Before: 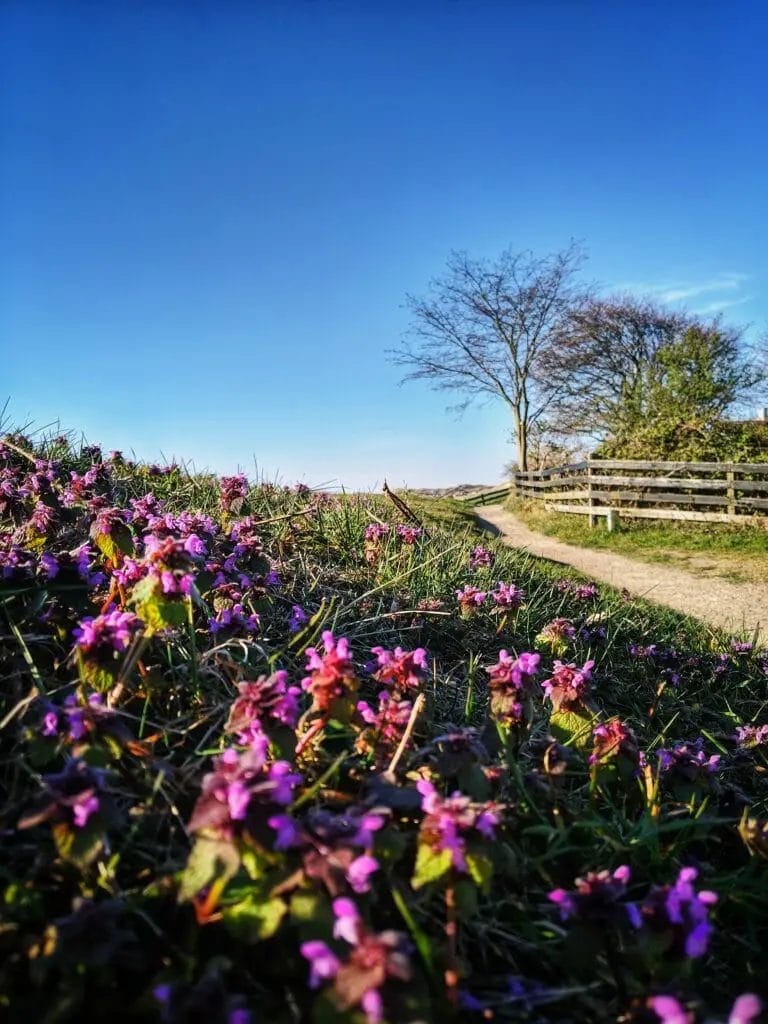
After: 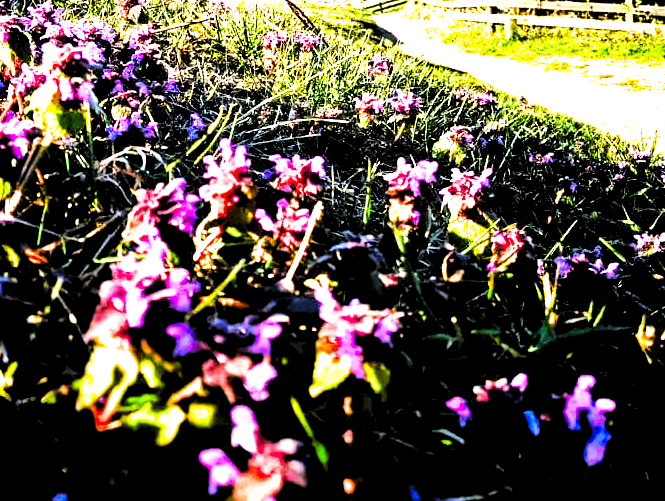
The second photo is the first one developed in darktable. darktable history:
crop and rotate: left 13.306%, top 48.129%, bottom 2.928%
levels: levels [0.055, 0.477, 0.9]
shadows and highlights: shadows 37.27, highlights -28.18, soften with gaussian
color contrast: green-magenta contrast 1.55, blue-yellow contrast 1.83
exposure: black level correction 0, exposure 1.2 EV, compensate highlight preservation false
filmic rgb: black relative exposure -5 EV, white relative exposure 3.5 EV, hardness 3.19, contrast 1.3, highlights saturation mix -50%
tone equalizer: -8 EV -1.08 EV, -7 EV -1.01 EV, -6 EV -0.867 EV, -5 EV -0.578 EV, -3 EV 0.578 EV, -2 EV 0.867 EV, -1 EV 1.01 EV, +0 EV 1.08 EV, edges refinement/feathering 500, mask exposure compensation -1.57 EV, preserve details no
